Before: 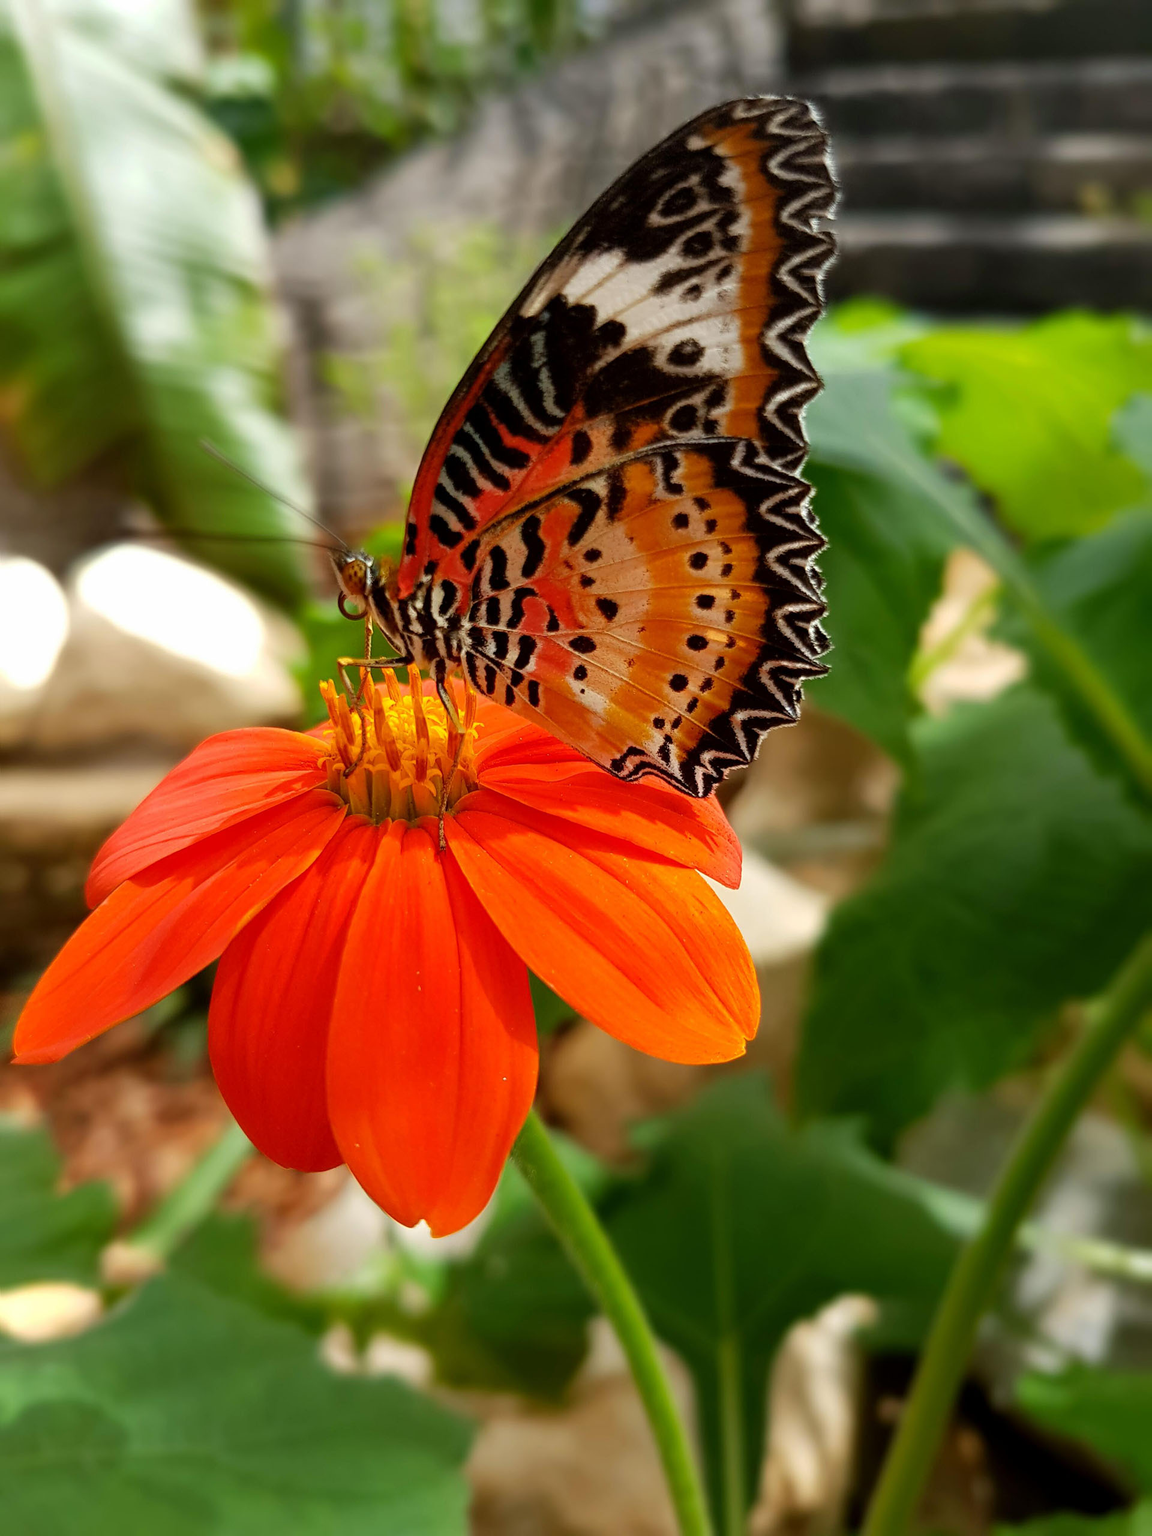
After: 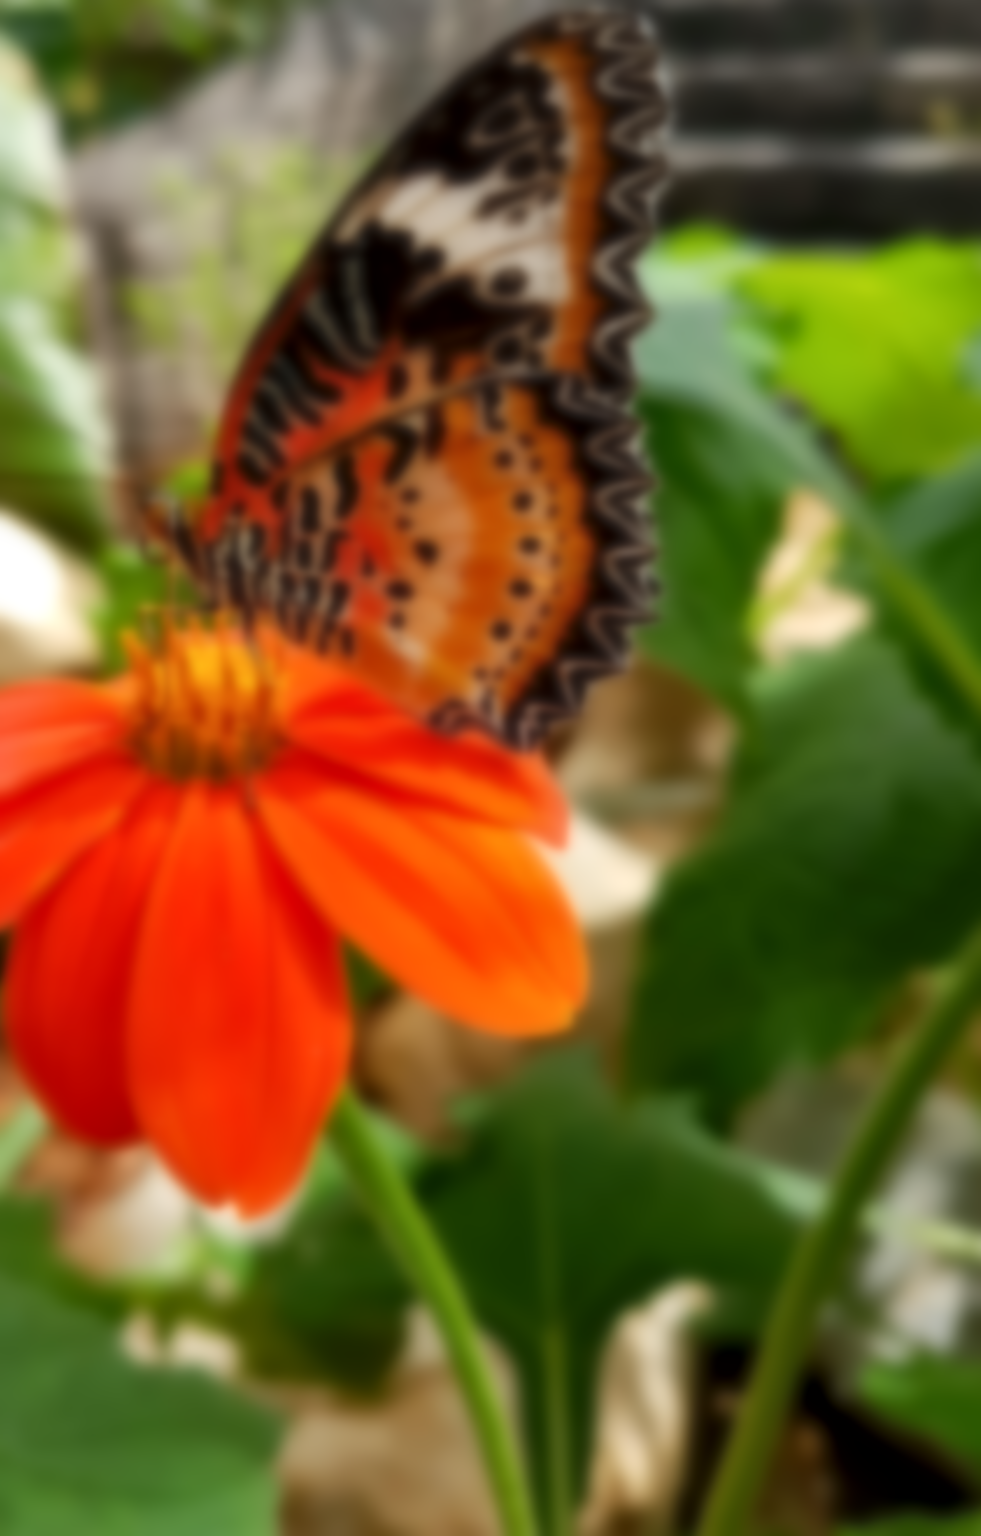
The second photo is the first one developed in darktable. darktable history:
lowpass: on, module defaults
local contrast: mode bilateral grid, contrast 20, coarseness 50, detail 120%, midtone range 0.2
crop and rotate: left 17.959%, top 5.771%, right 1.742%
